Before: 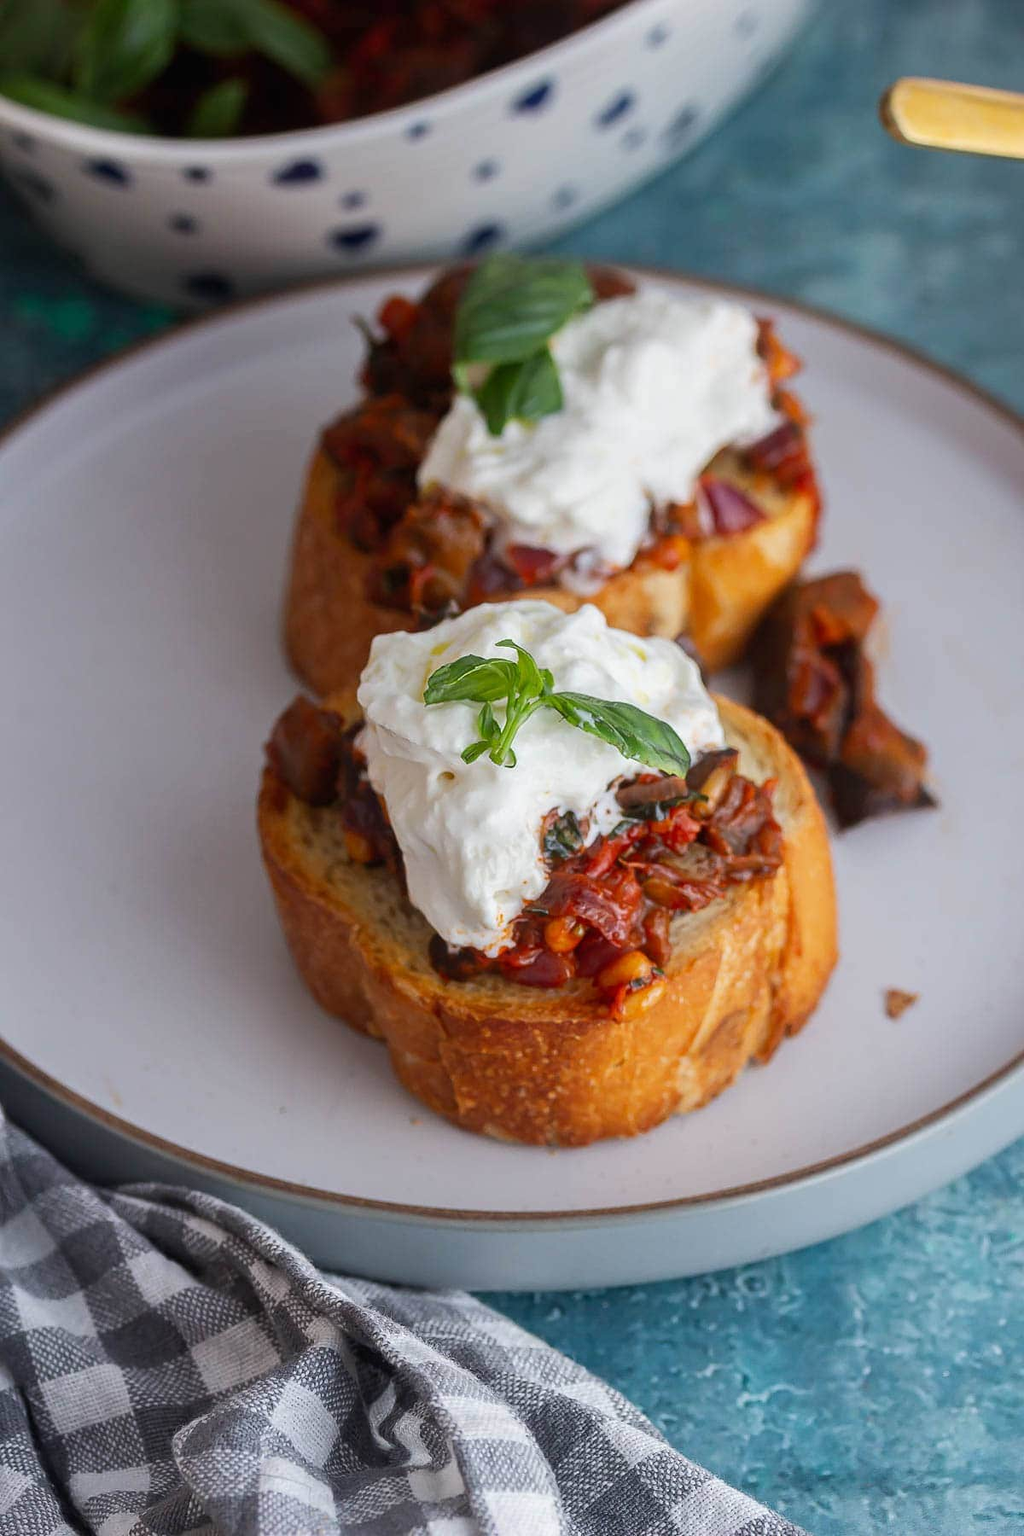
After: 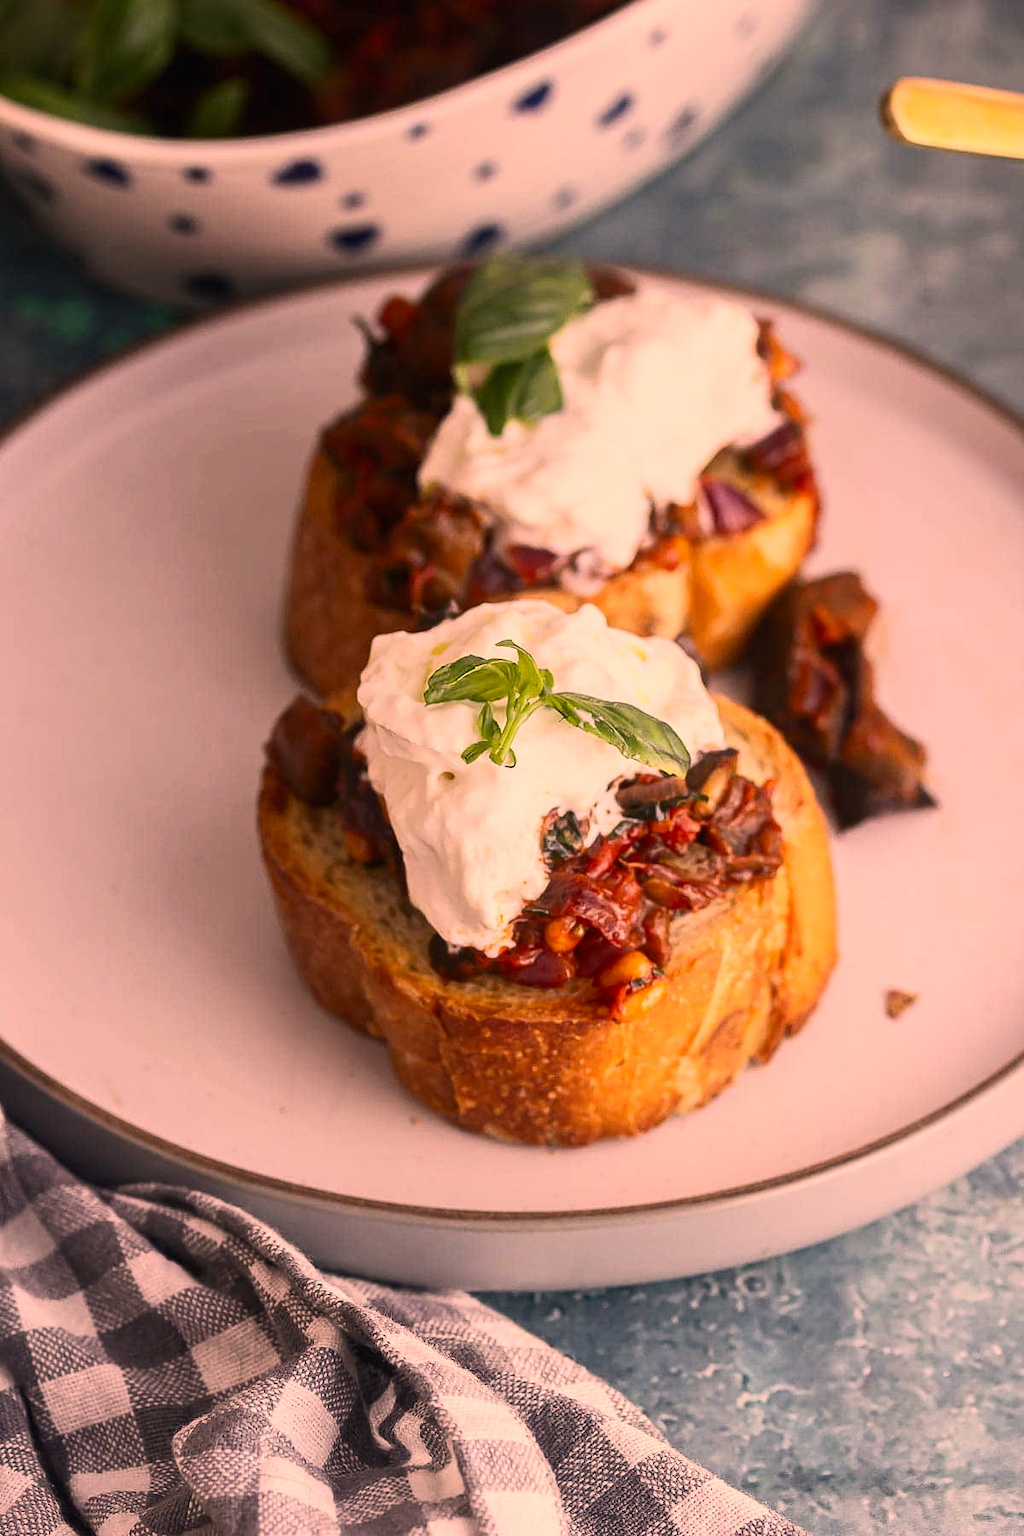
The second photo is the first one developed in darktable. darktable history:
contrast brightness saturation: contrast 0.23, brightness 0.1, saturation 0.29
color correction: highlights a* 40, highlights b* 40, saturation 0.69
